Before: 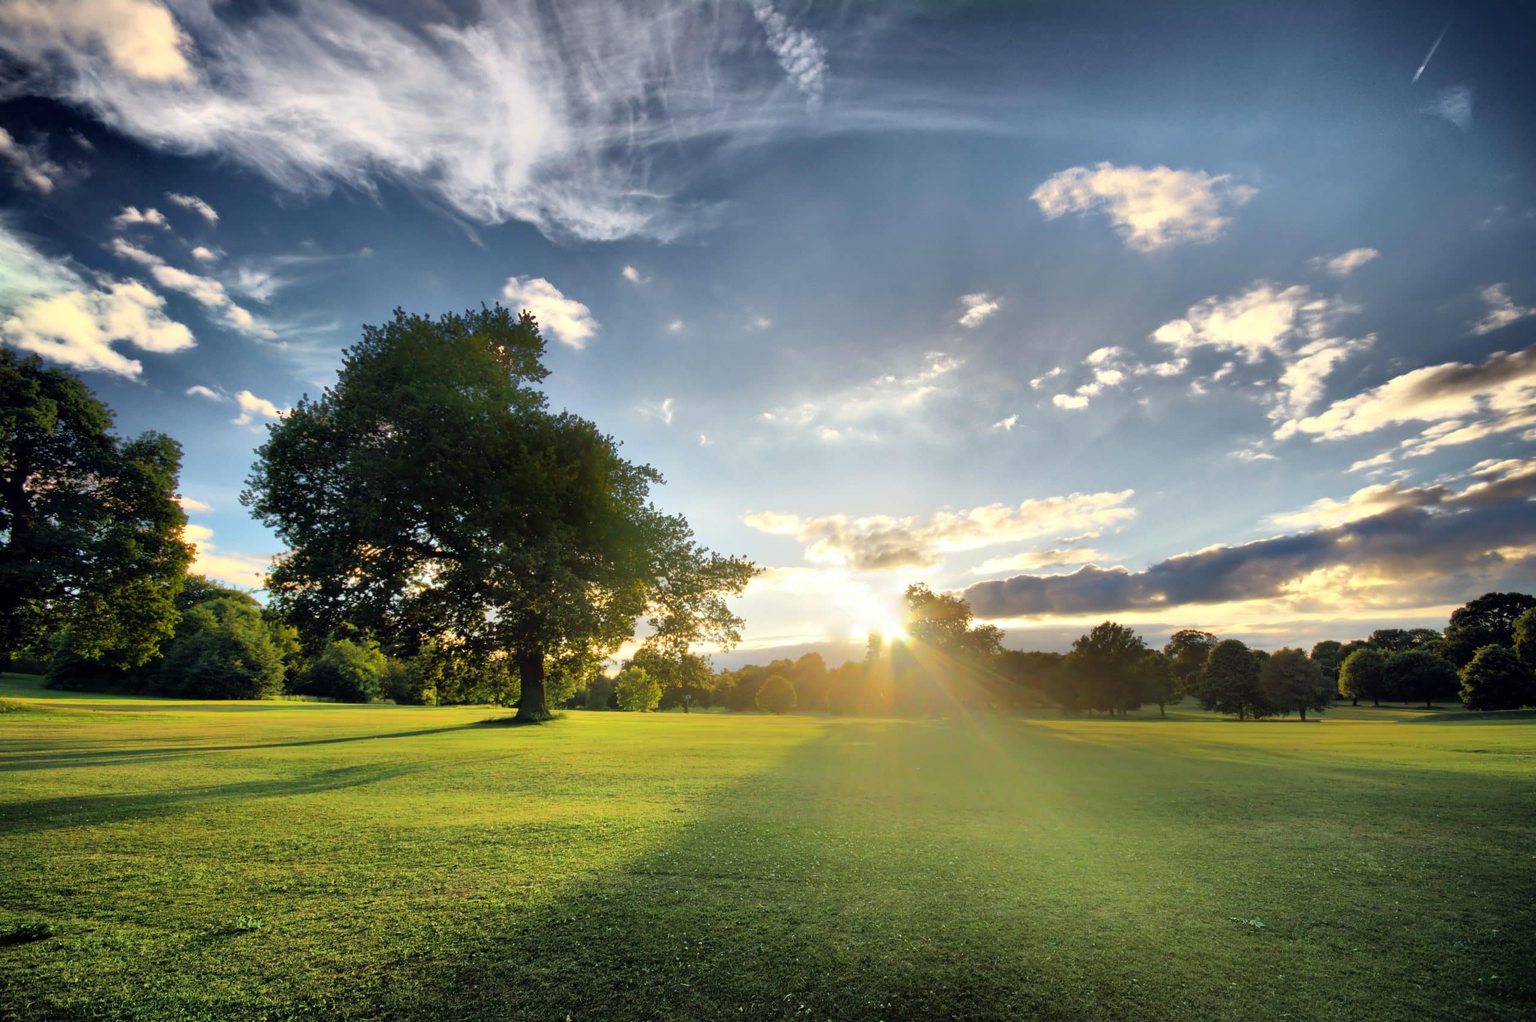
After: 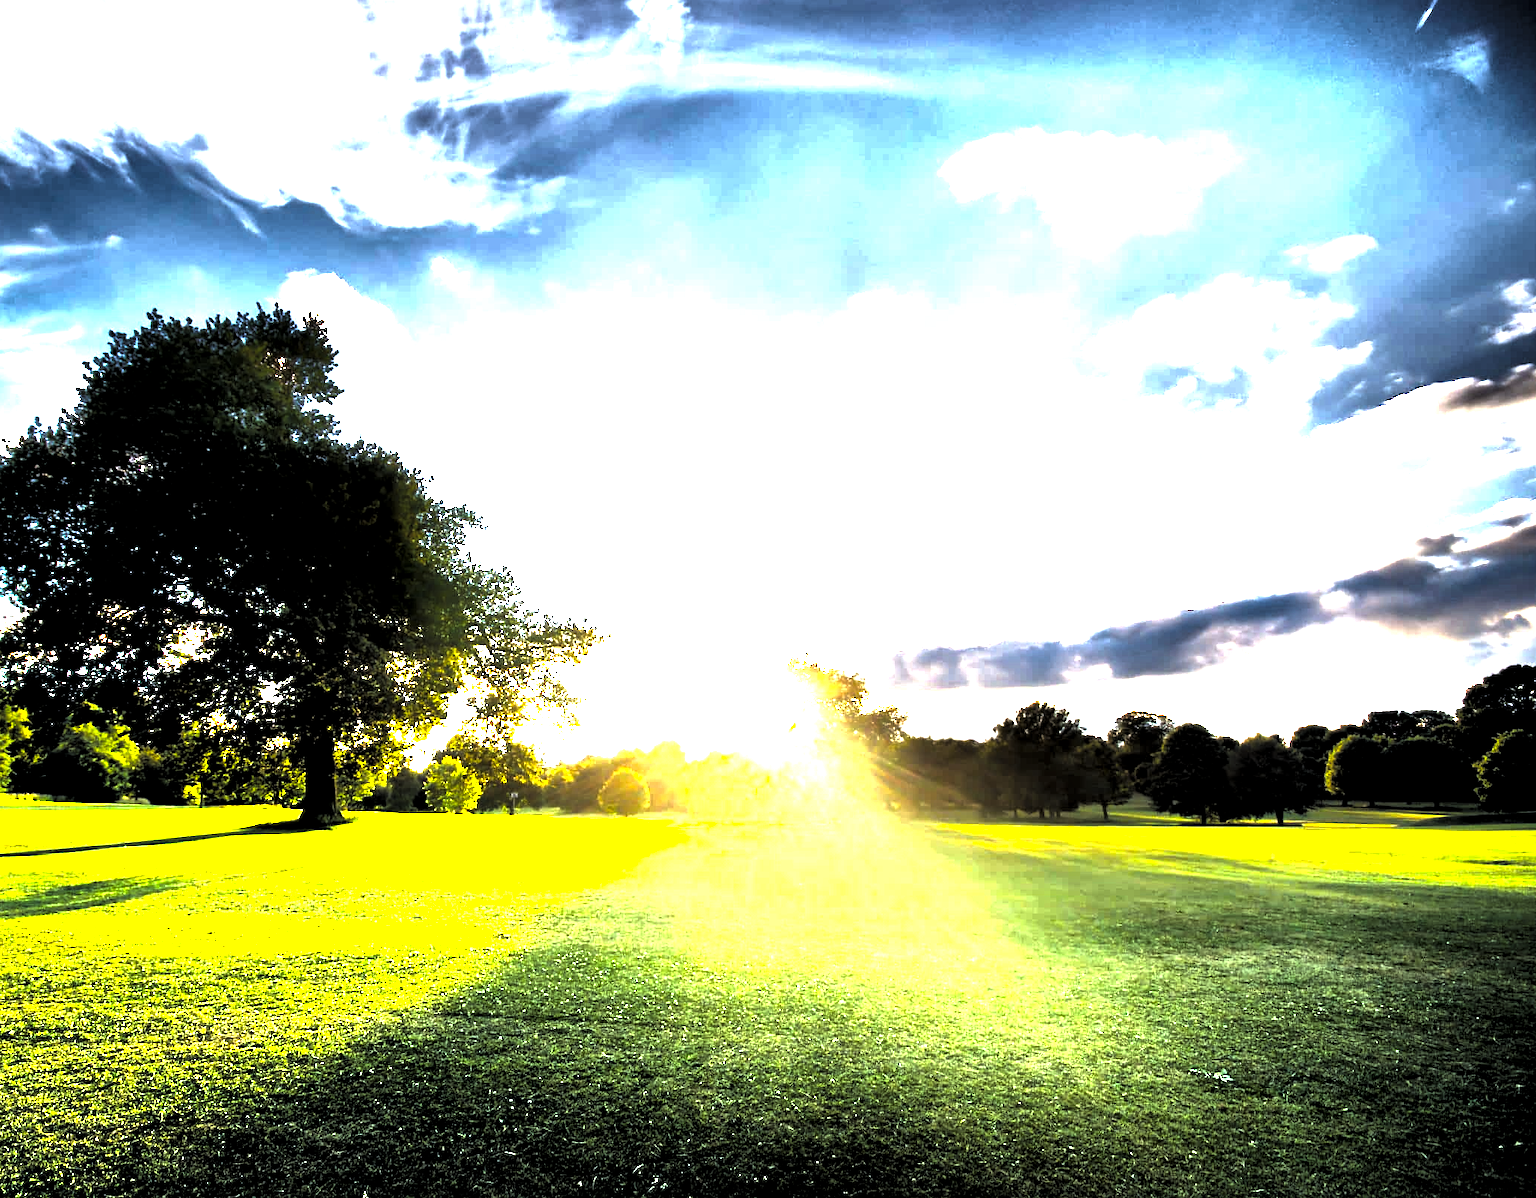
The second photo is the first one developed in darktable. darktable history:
color calibration: illuminant as shot in camera, x 0.358, y 0.373, temperature 4628.91 K
color balance rgb: perceptual saturation grading › global saturation 25%, perceptual brilliance grading › mid-tones 10%, perceptual brilliance grading › shadows 15%, global vibrance 20%
white balance: red 0.978, blue 0.999
crop and rotate: left 17.959%, top 5.771%, right 1.742%
exposure: exposure 2.25 EV, compensate highlight preservation false
local contrast: mode bilateral grid, contrast 20, coarseness 50, detail 150%, midtone range 0.2
levels: mode automatic, black 8.58%, gray 59.42%, levels [0, 0.445, 1]
